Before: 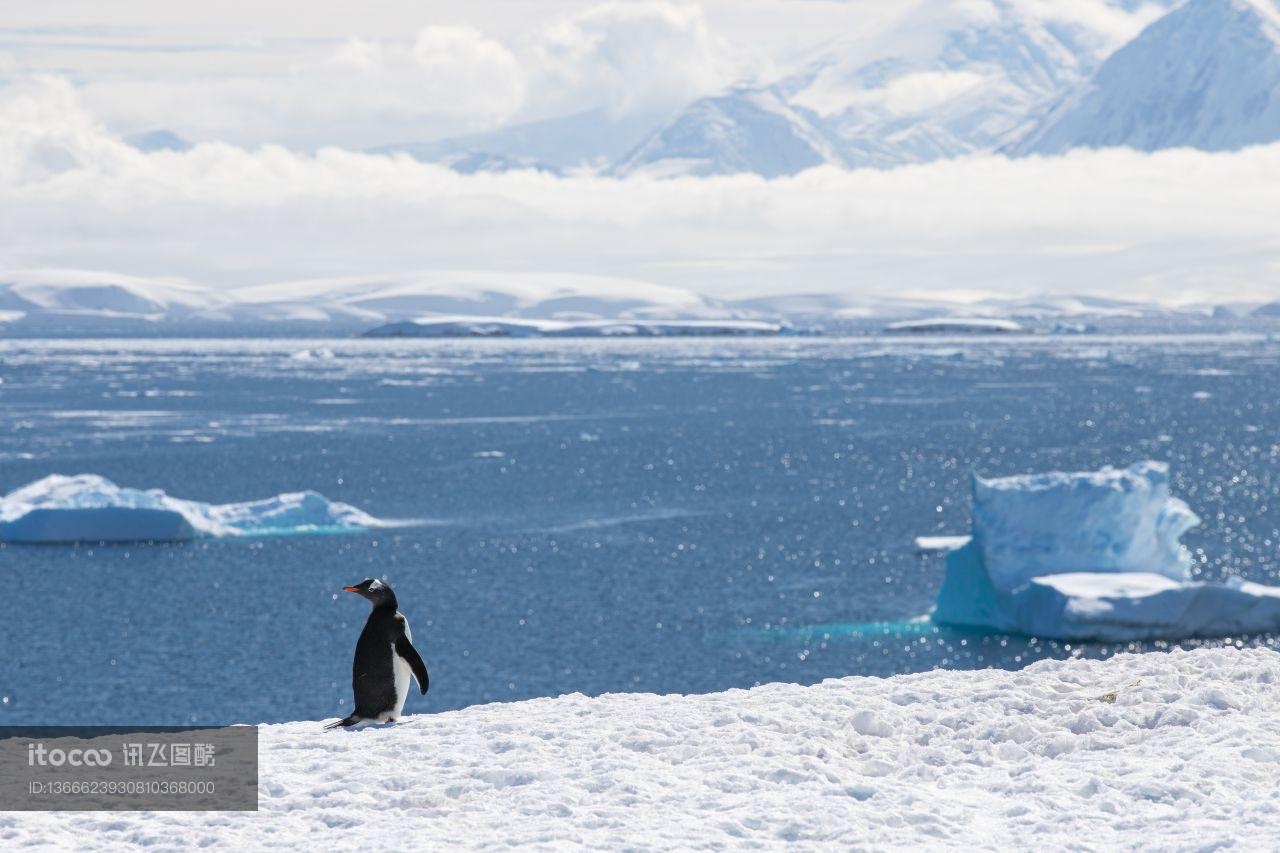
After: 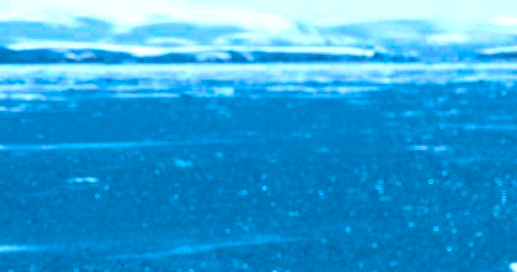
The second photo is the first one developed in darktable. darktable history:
crop: left 31.751%, top 32.172%, right 27.8%, bottom 35.83%
color calibration: output R [1.422, -0.35, -0.252, 0], output G [-0.238, 1.259, -0.084, 0], output B [-0.081, -0.196, 1.58, 0], output brightness [0.49, 0.671, -0.57, 0], illuminant same as pipeline (D50), adaptation none (bypass), saturation algorithm version 1 (2020)
contrast brightness saturation: contrast -0.28
exposure: black level correction 0, exposure 1.2 EV, compensate highlight preservation false
